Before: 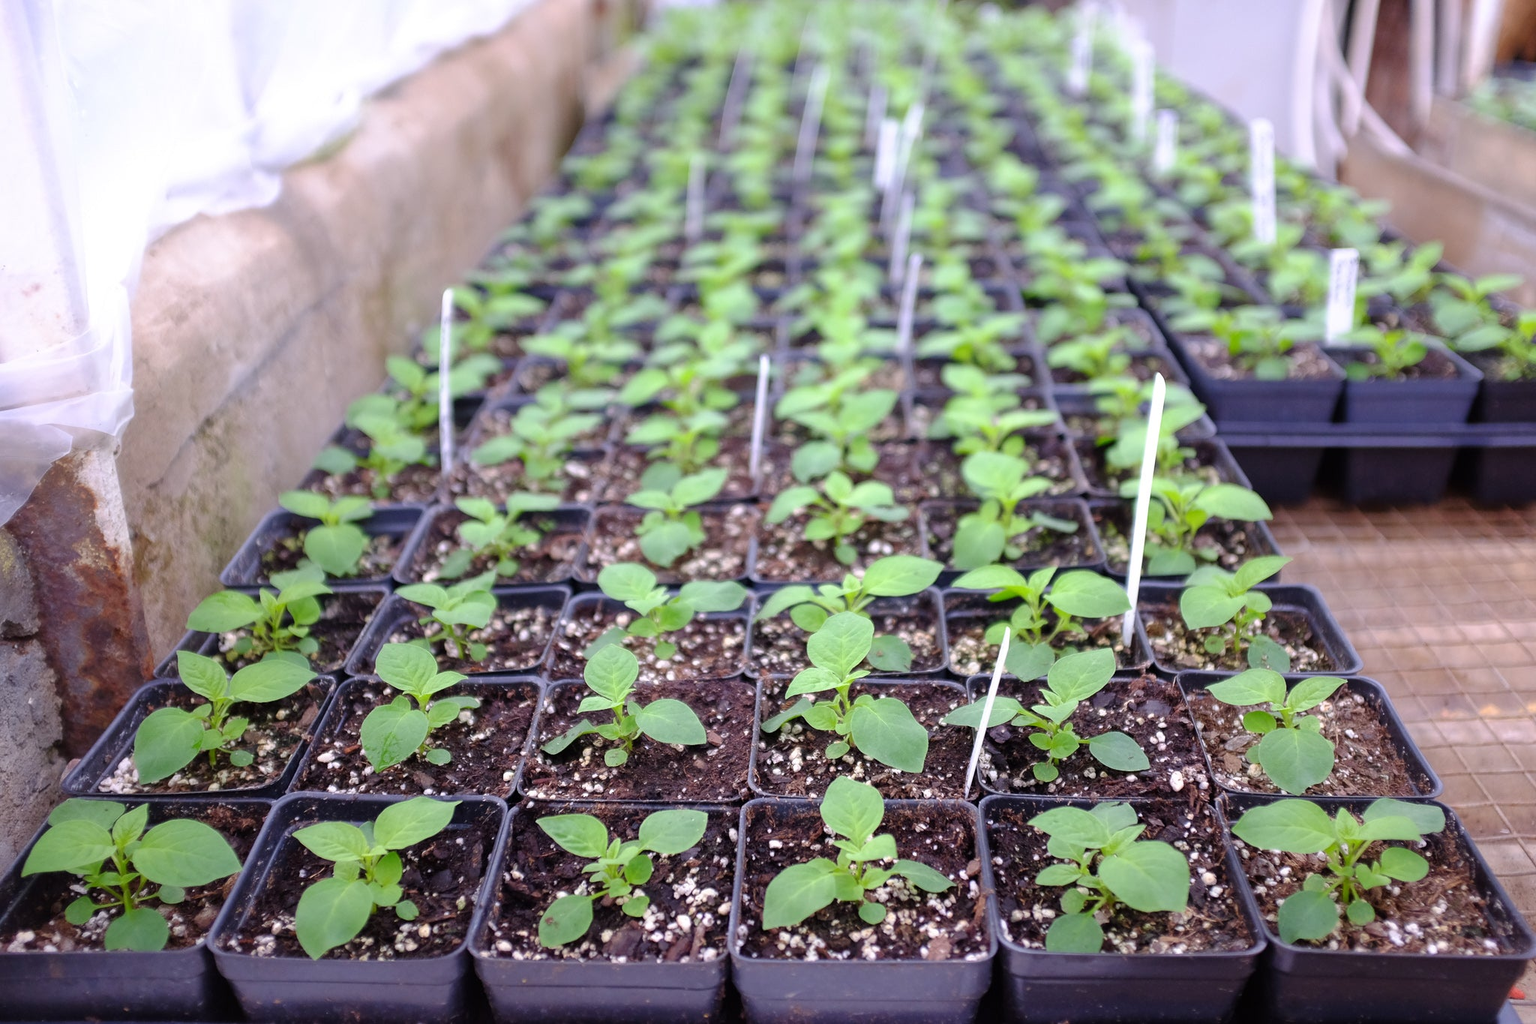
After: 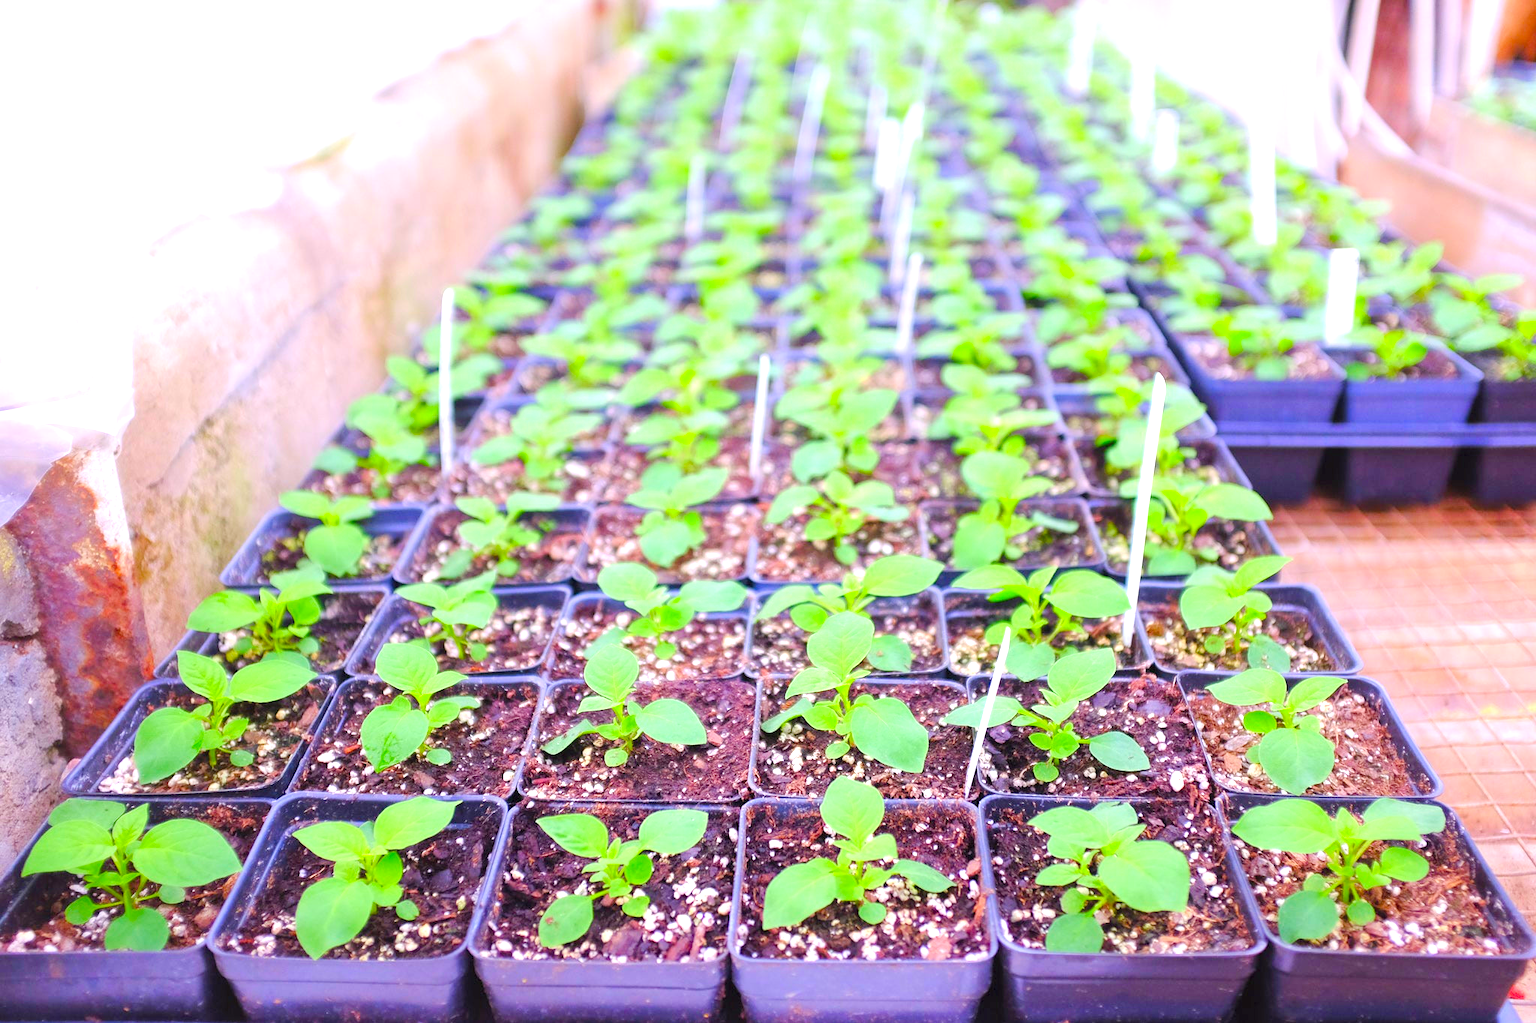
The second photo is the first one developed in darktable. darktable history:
exposure: black level correction 0, exposure 0.499 EV, compensate exposure bias true, compensate highlight preservation false
contrast brightness saturation: contrast 0.07, brightness 0.171, saturation 0.408
color balance rgb: linear chroma grading › global chroma 8.979%, perceptual saturation grading › global saturation 20%, perceptual saturation grading › highlights -24.887%, perceptual saturation grading › shadows 25.785%, perceptual brilliance grading › global brilliance 9.188%, perceptual brilliance grading › shadows 14.315%
